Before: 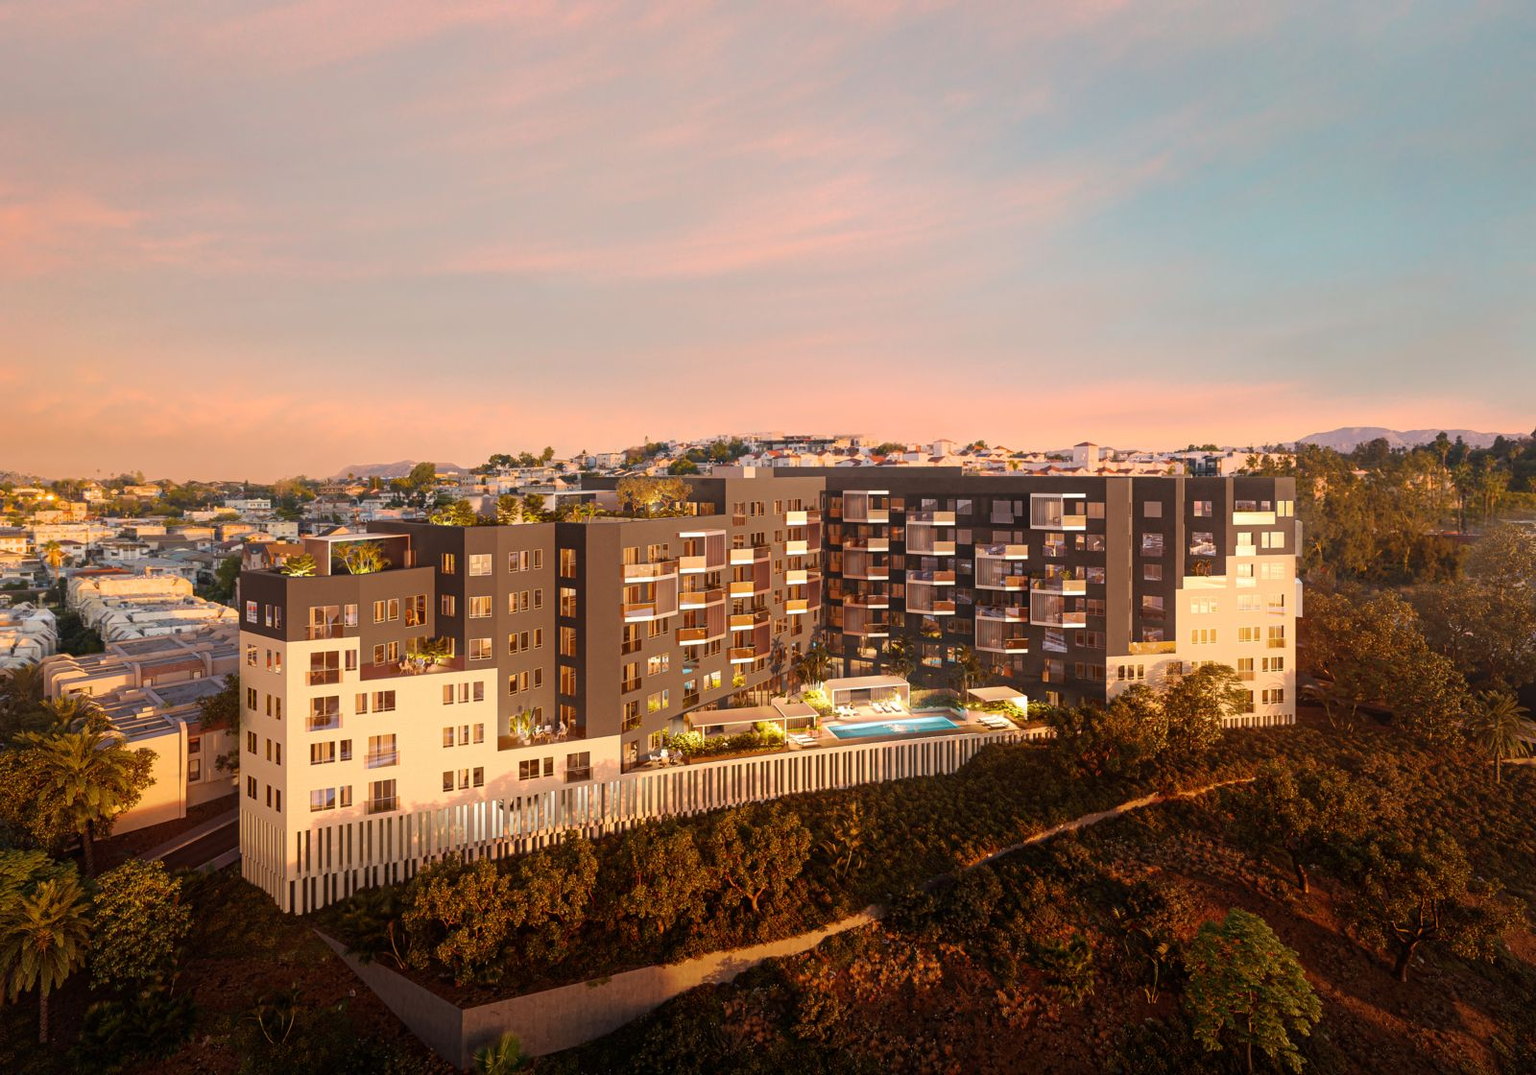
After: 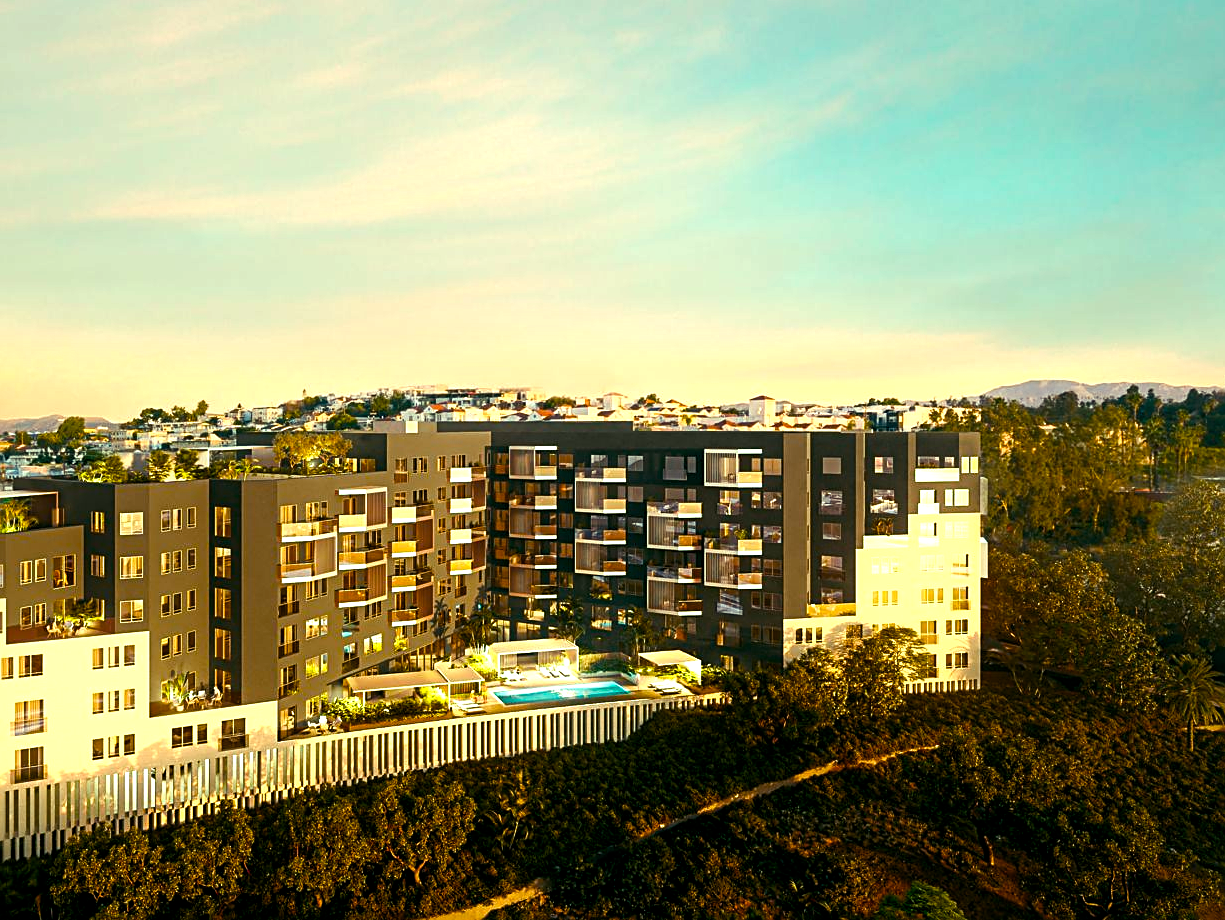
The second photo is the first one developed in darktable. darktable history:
color balance rgb: shadows lift › luminance -7.7%, shadows lift › chroma 2.13%, shadows lift › hue 165.27°, power › luminance -7.77%, power › chroma 1.1%, power › hue 215.88°, highlights gain › luminance 15.15%, highlights gain › chroma 7%, highlights gain › hue 125.57°, global offset › luminance -0.33%, global offset › chroma 0.11%, global offset › hue 165.27°, perceptual saturation grading › global saturation 24.42%, perceptual saturation grading › highlights -24.42%, perceptual saturation grading › mid-tones 24.42%, perceptual saturation grading › shadows 40%, perceptual brilliance grading › global brilliance -5%, perceptual brilliance grading › highlights 24.42%, perceptual brilliance grading › mid-tones 7%, perceptual brilliance grading › shadows -5%
sharpen: on, module defaults
crop: left 23.095%, top 5.827%, bottom 11.854%
